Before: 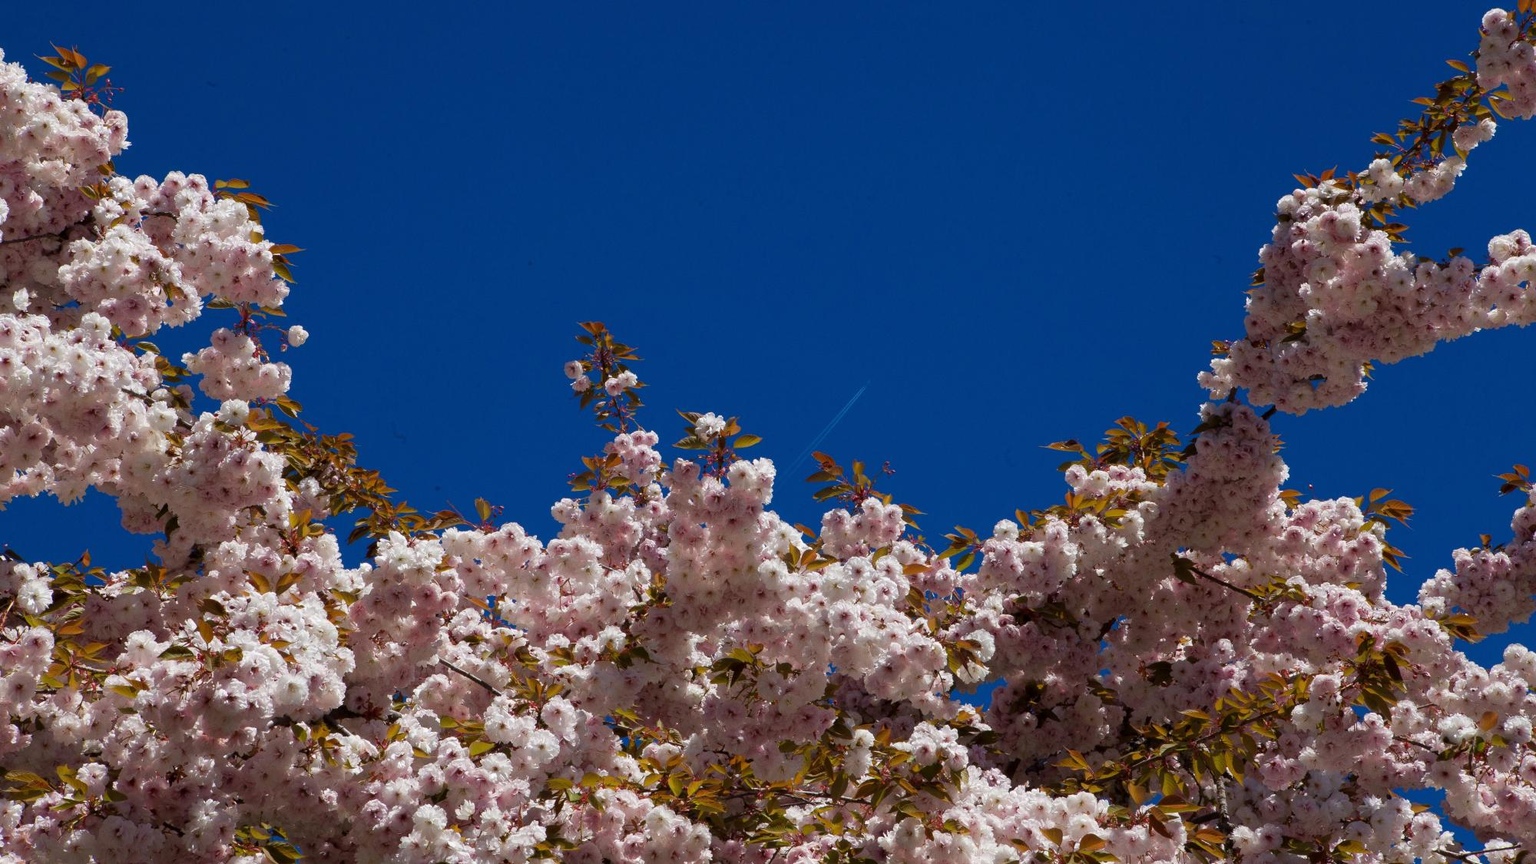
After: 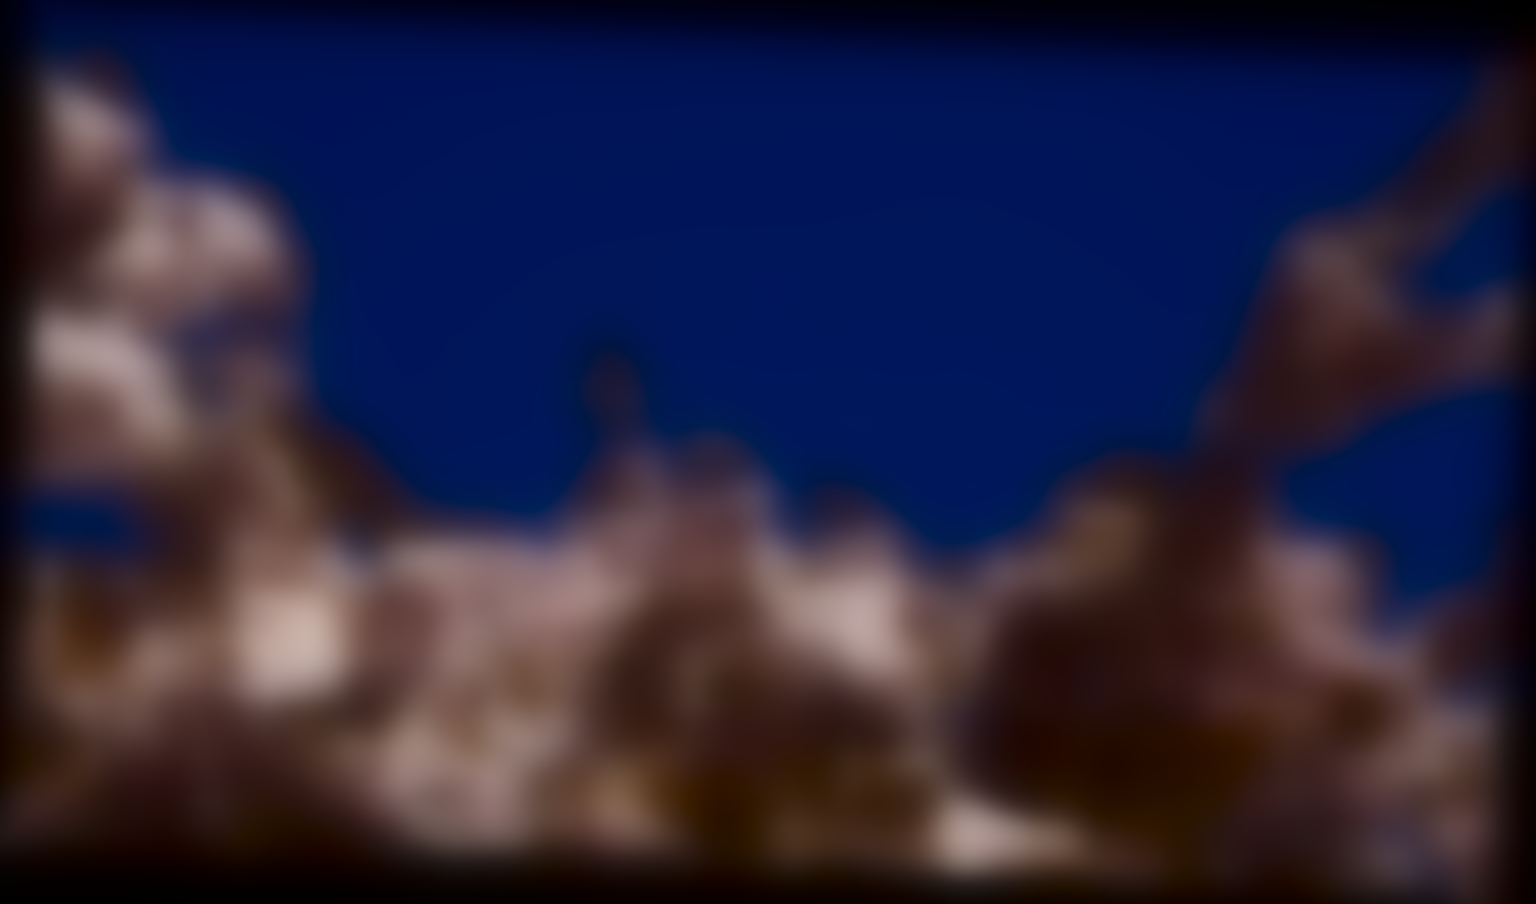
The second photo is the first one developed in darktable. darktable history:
contrast brightness saturation: contrast 0.1, brightness 0.3, saturation 0.14
contrast equalizer: y [[0.5, 0.5, 0.472, 0.5, 0.5, 0.5], [0.5 ×6], [0.5 ×6], [0 ×6], [0 ×6]]
lowpass: radius 31.92, contrast 1.72, brightness -0.98, saturation 0.94
rotate and perspective: rotation 2.27°, automatic cropping off
